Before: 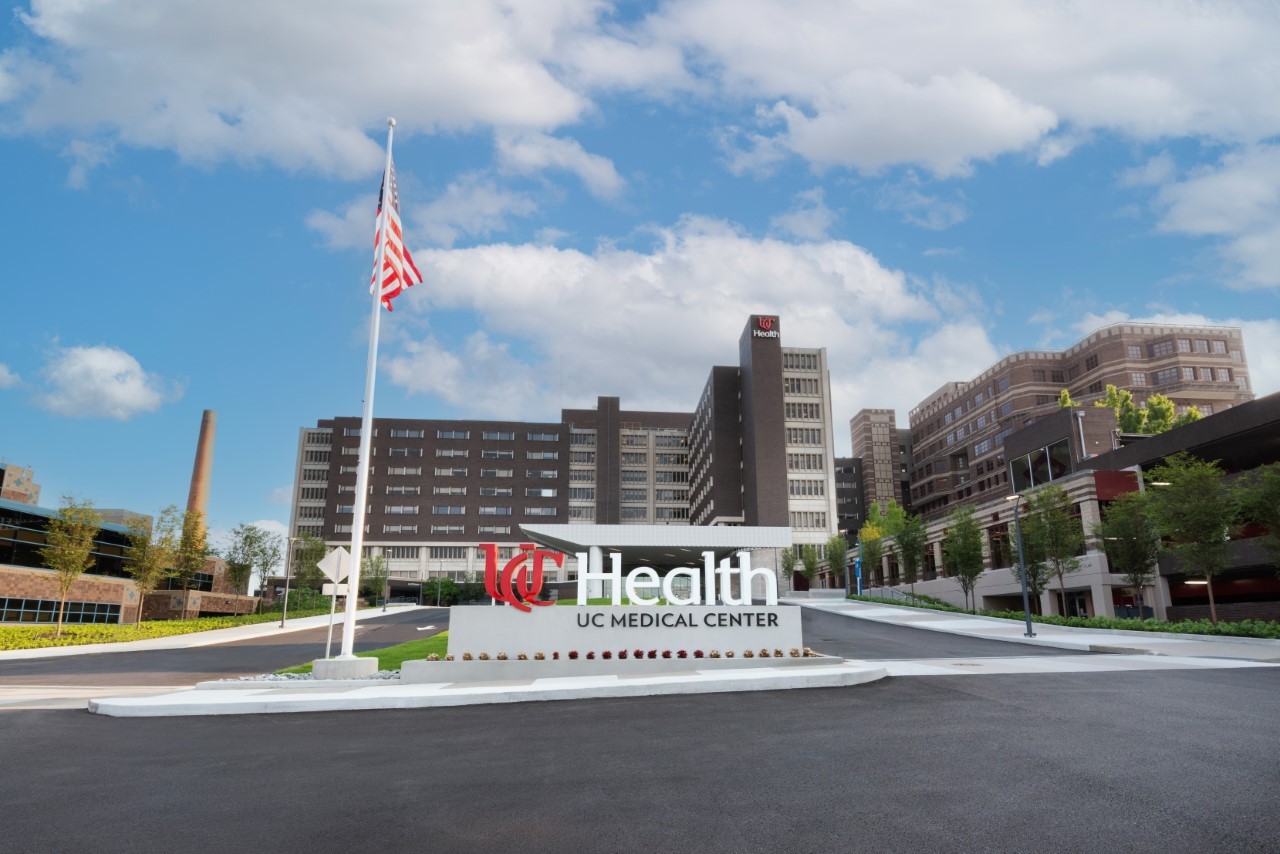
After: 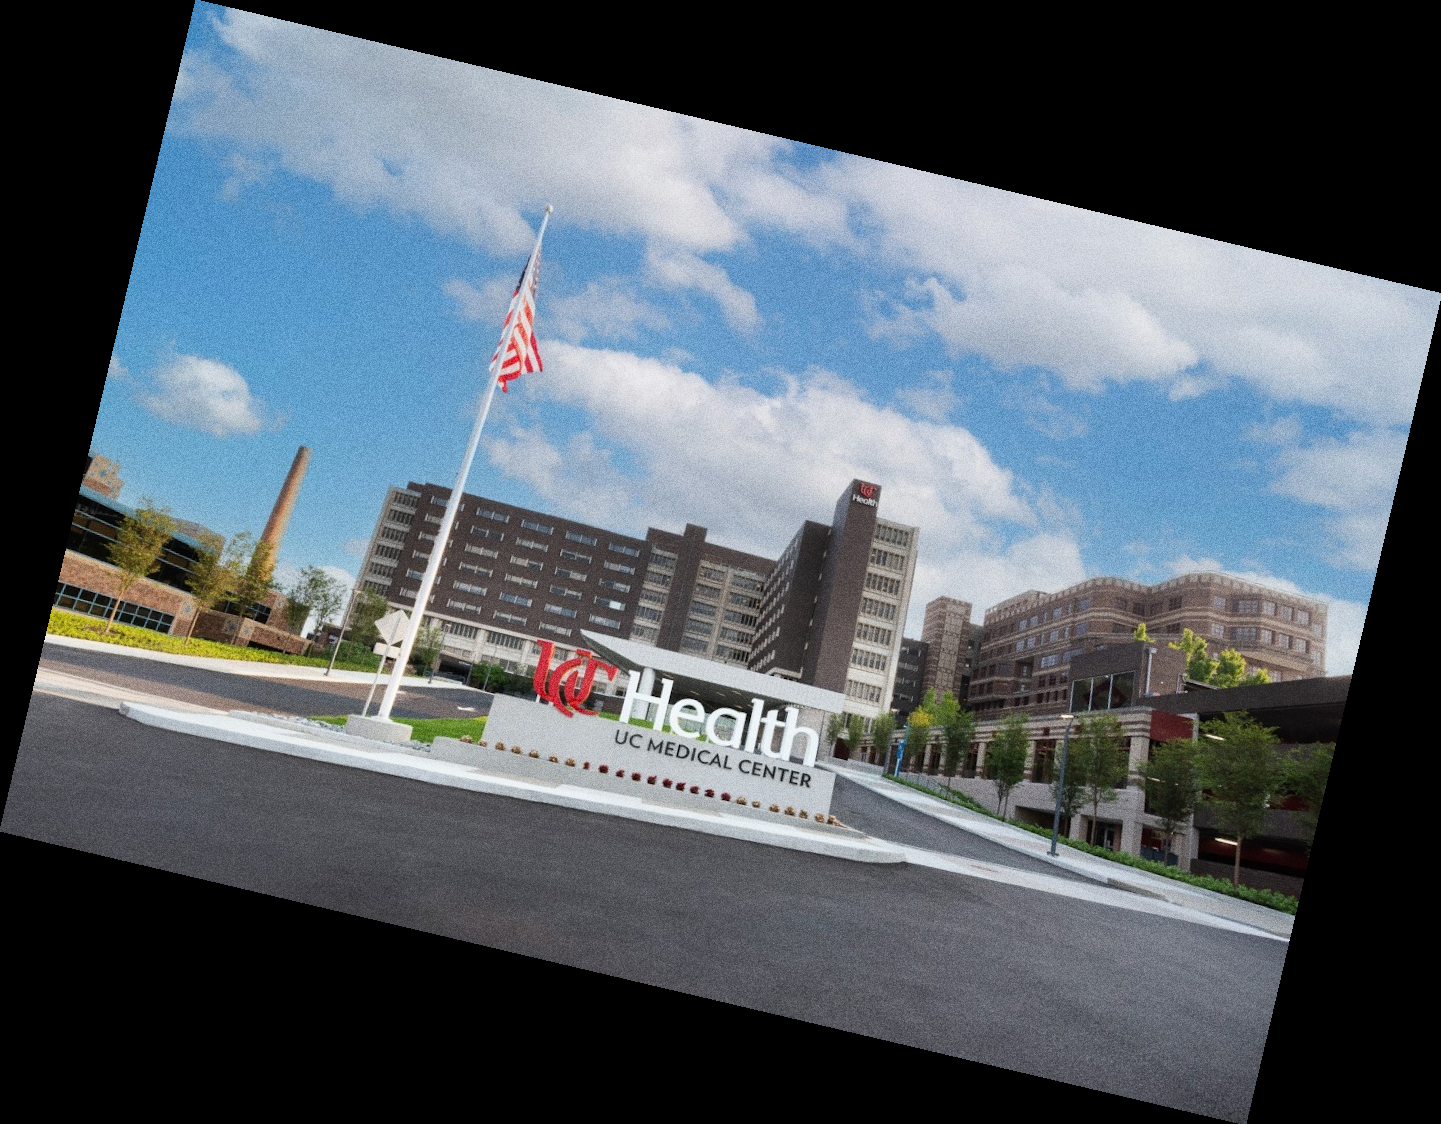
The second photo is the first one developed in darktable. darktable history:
grain: coarseness 0.09 ISO, strength 40%
rotate and perspective: rotation 13.27°, automatic cropping off
